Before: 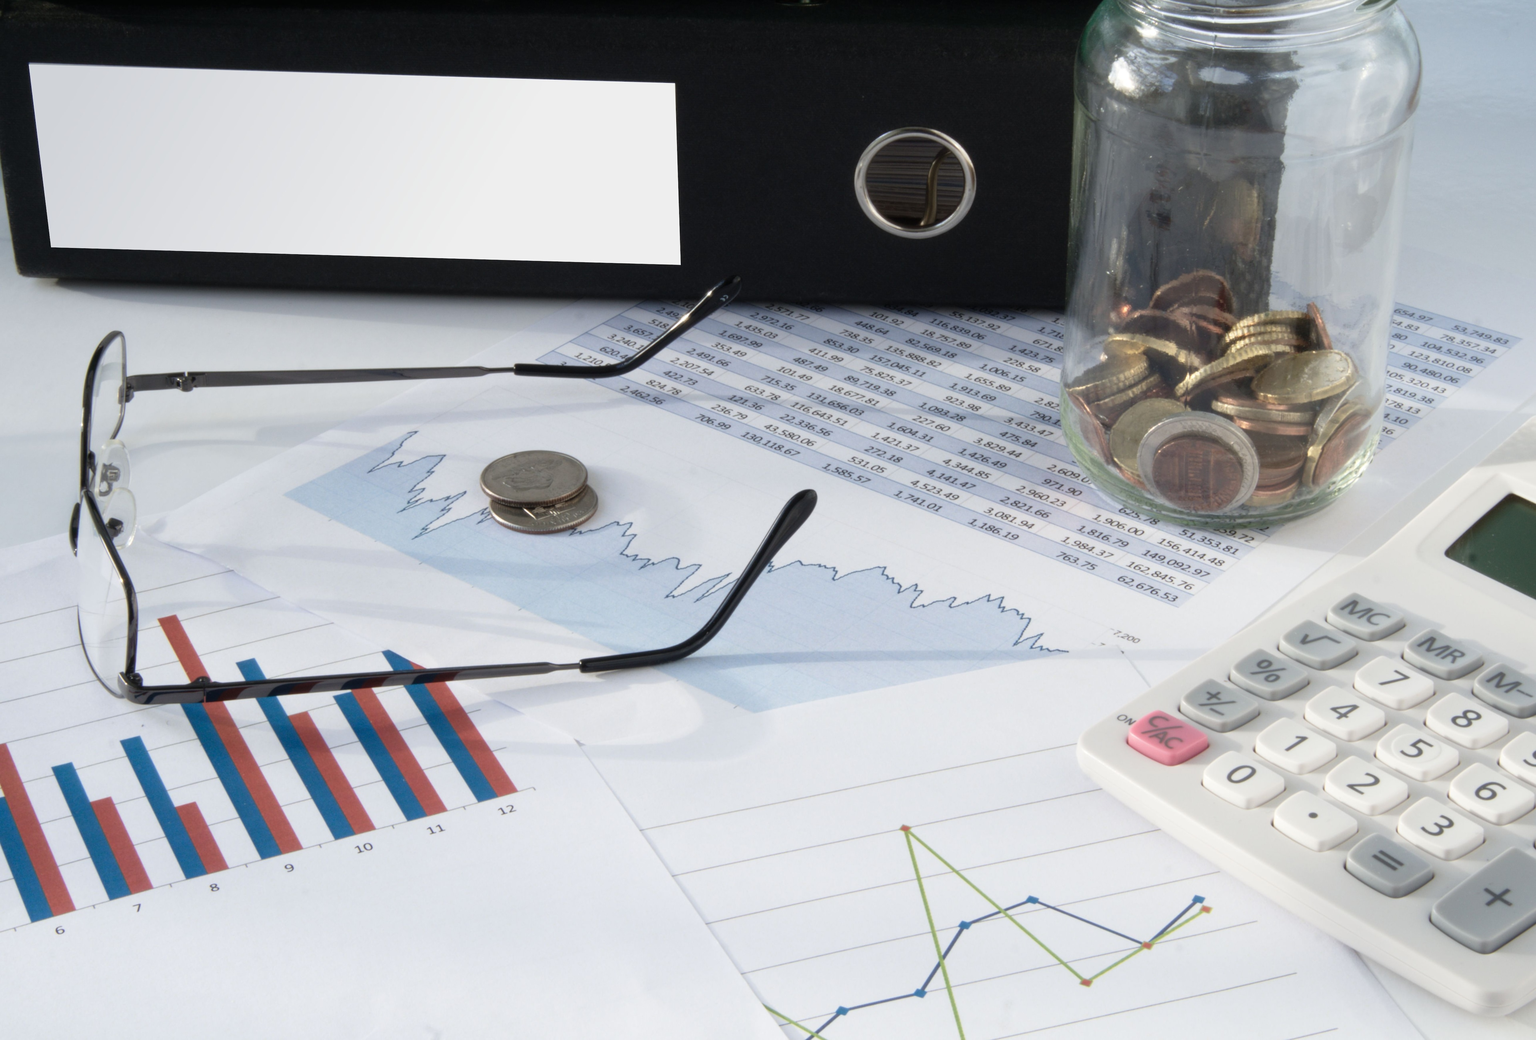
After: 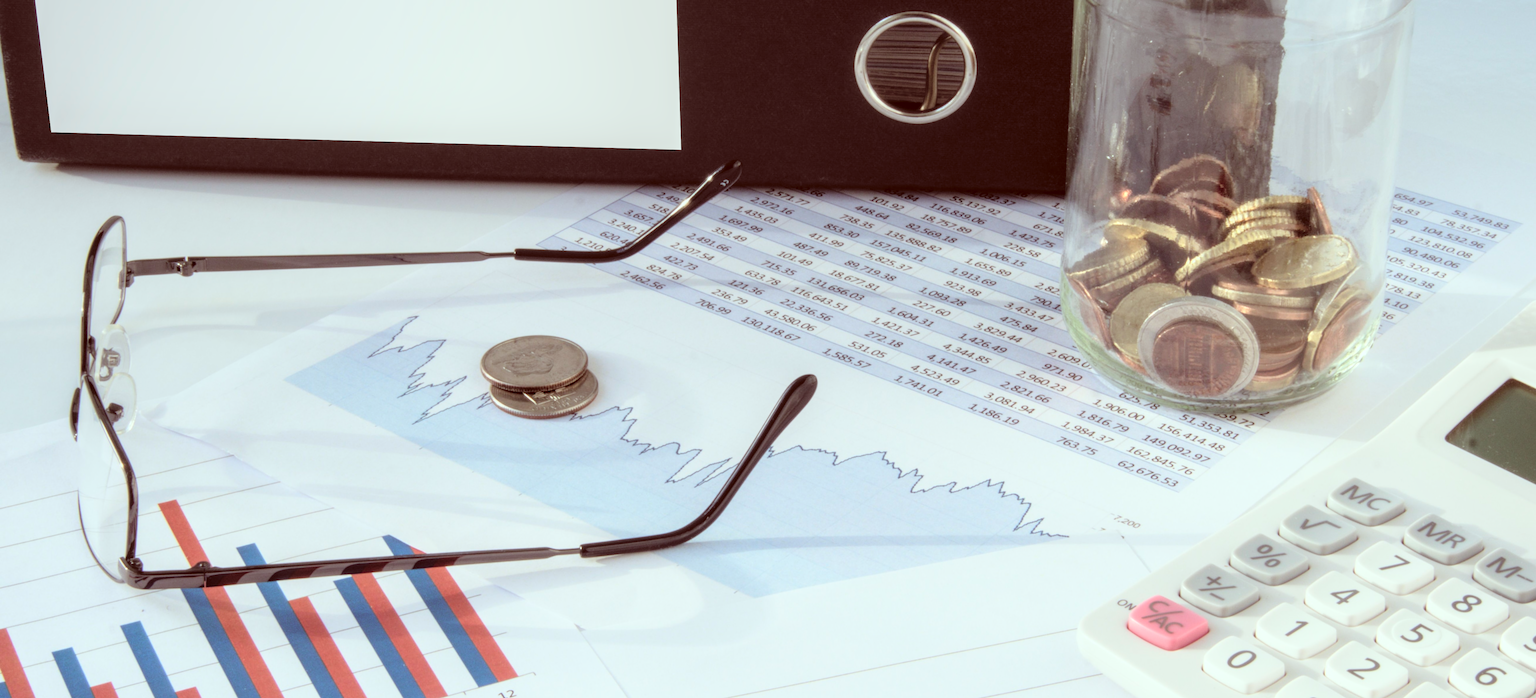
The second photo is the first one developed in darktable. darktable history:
color correction: highlights a* -6.97, highlights b* -0.191, shadows a* 20.34, shadows b* 11.77
local contrast: on, module defaults
filmic rgb: black relative exposure -12.83 EV, white relative exposure 2.8 EV, threshold 3.05 EV, target black luminance 0%, hardness 8.51, latitude 70.76%, contrast 1.135, shadows ↔ highlights balance -0.857%, enable highlight reconstruction true
contrast brightness saturation: contrast 0.103, brightness 0.318, saturation 0.14
crop: top 11.134%, bottom 21.697%
